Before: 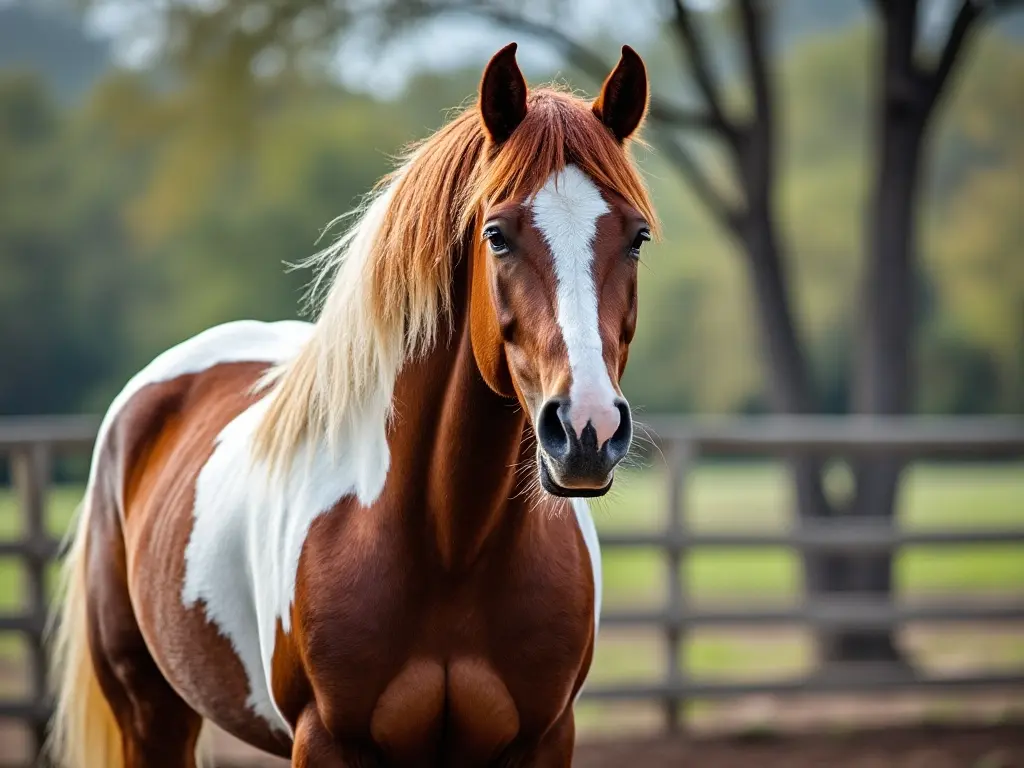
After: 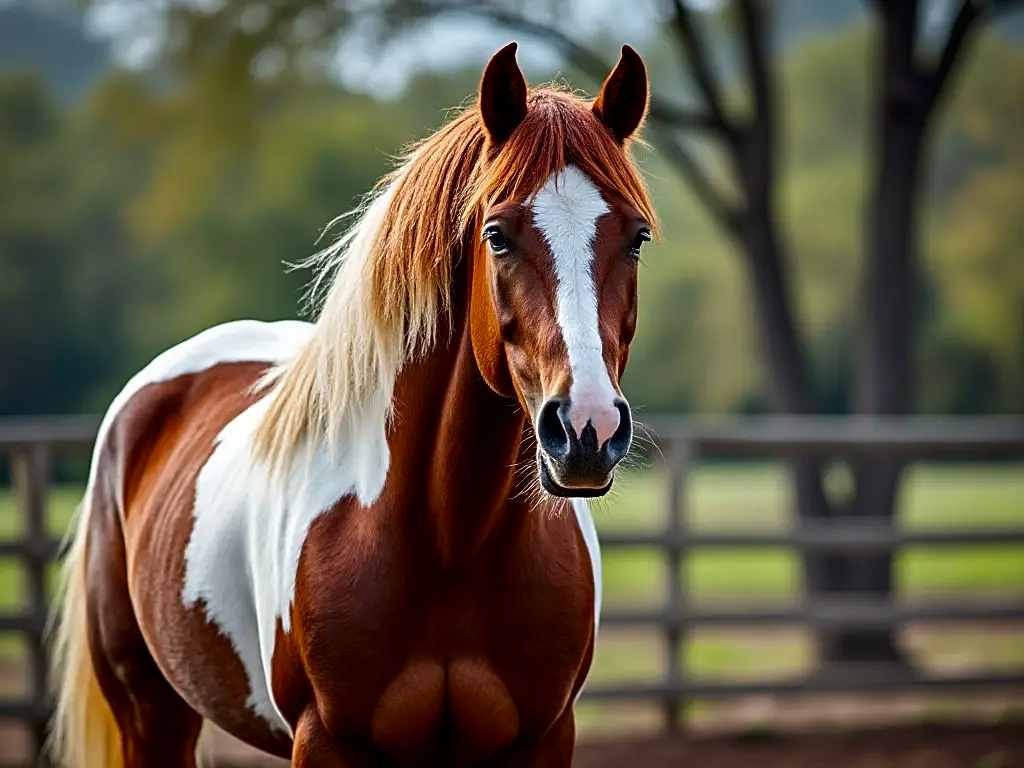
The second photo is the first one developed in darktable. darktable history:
sharpen: on, module defaults
contrast brightness saturation: contrast 0.069, brightness -0.141, saturation 0.114
